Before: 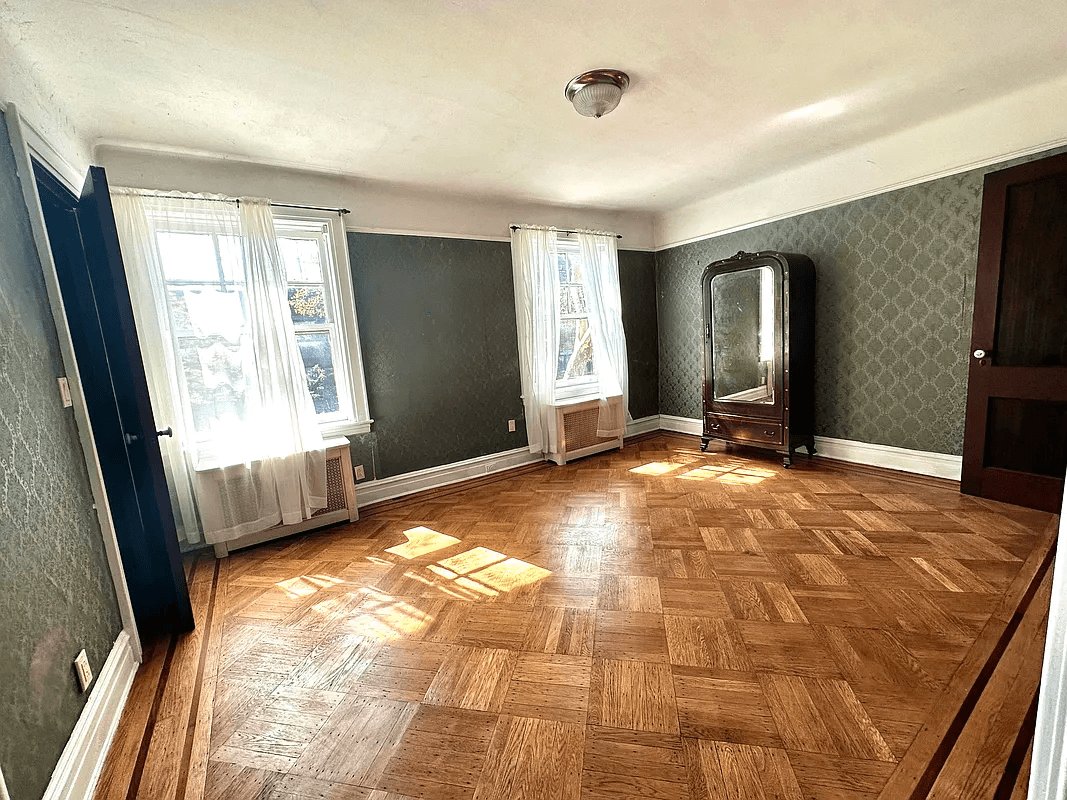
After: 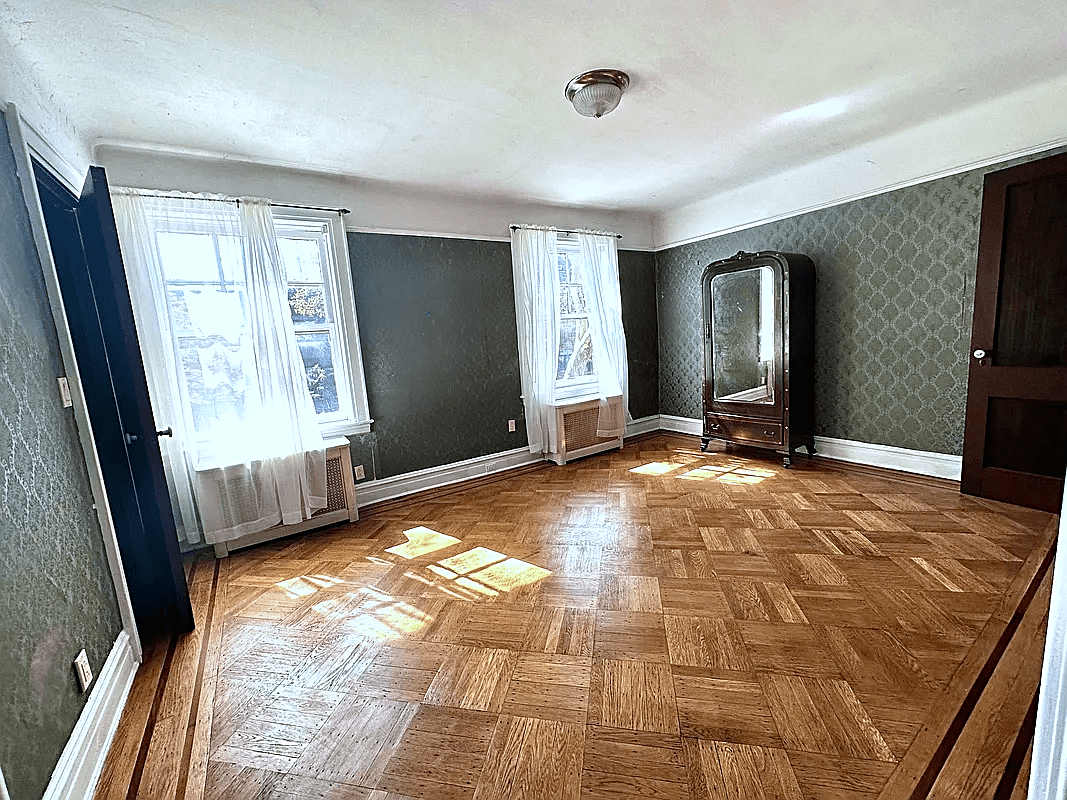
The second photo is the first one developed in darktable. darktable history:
white balance: red 0.926, green 1.003, blue 1.133
sharpen: on, module defaults
